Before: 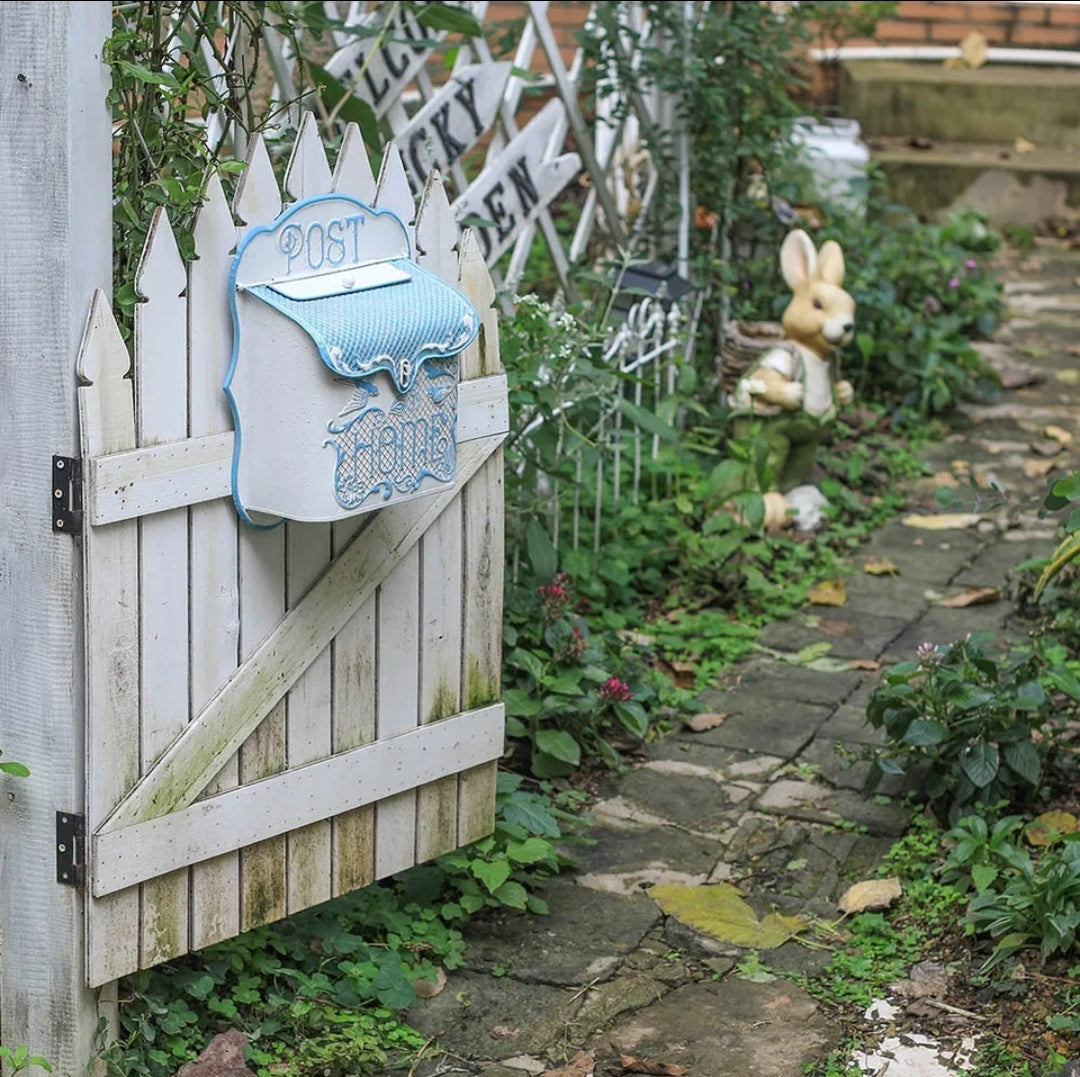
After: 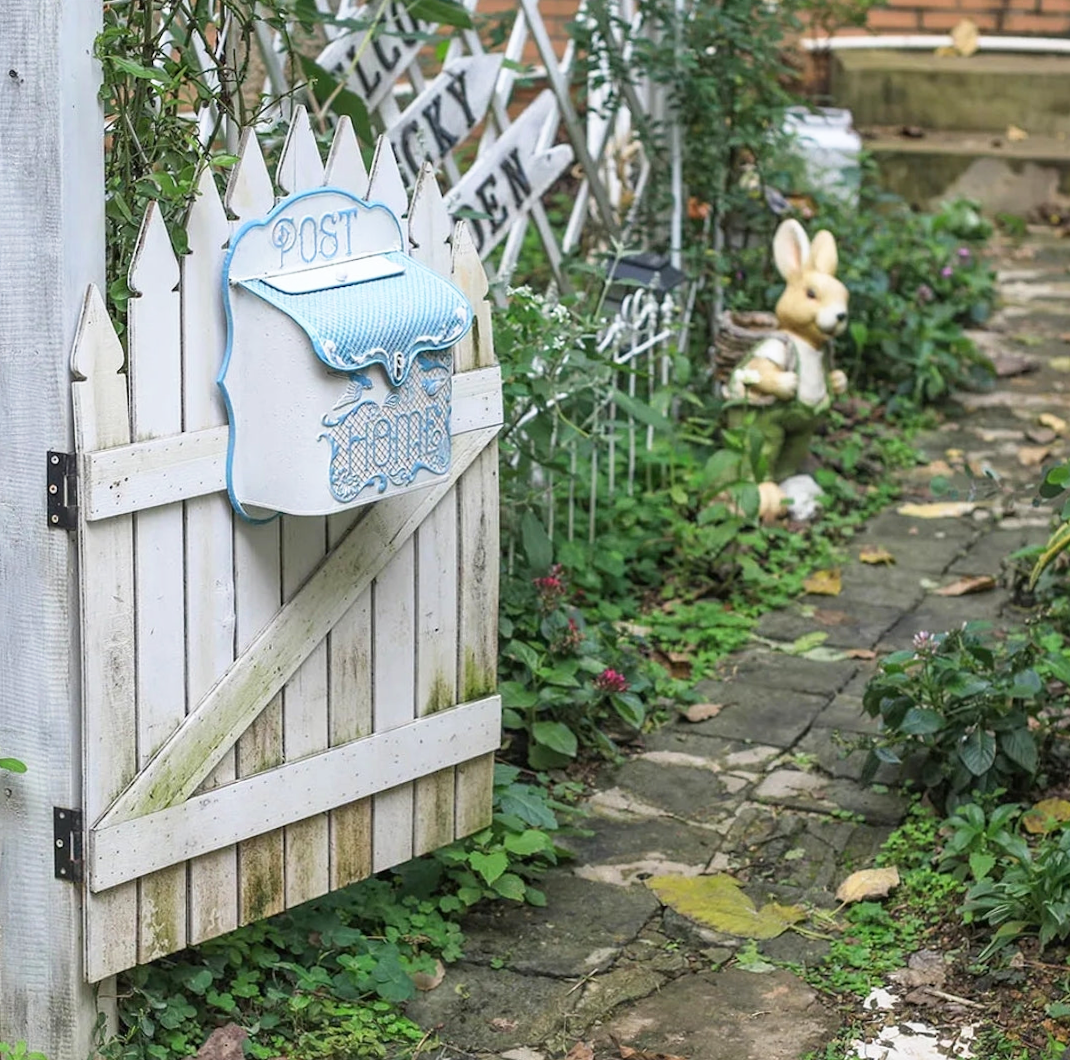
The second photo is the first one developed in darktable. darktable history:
tone curve: curves: ch0 [(0, 0) (0.003, 0.003) (0.011, 0.012) (0.025, 0.027) (0.044, 0.048) (0.069, 0.076) (0.1, 0.109) (0.136, 0.148) (0.177, 0.194) (0.224, 0.245) (0.277, 0.303) (0.335, 0.366) (0.399, 0.436) (0.468, 0.511) (0.543, 0.593) (0.623, 0.681) (0.709, 0.775) (0.801, 0.875) (0.898, 0.954) (1, 1)], preserve colors none
rotate and perspective: rotation -0.45°, automatic cropping original format, crop left 0.008, crop right 0.992, crop top 0.012, crop bottom 0.988
